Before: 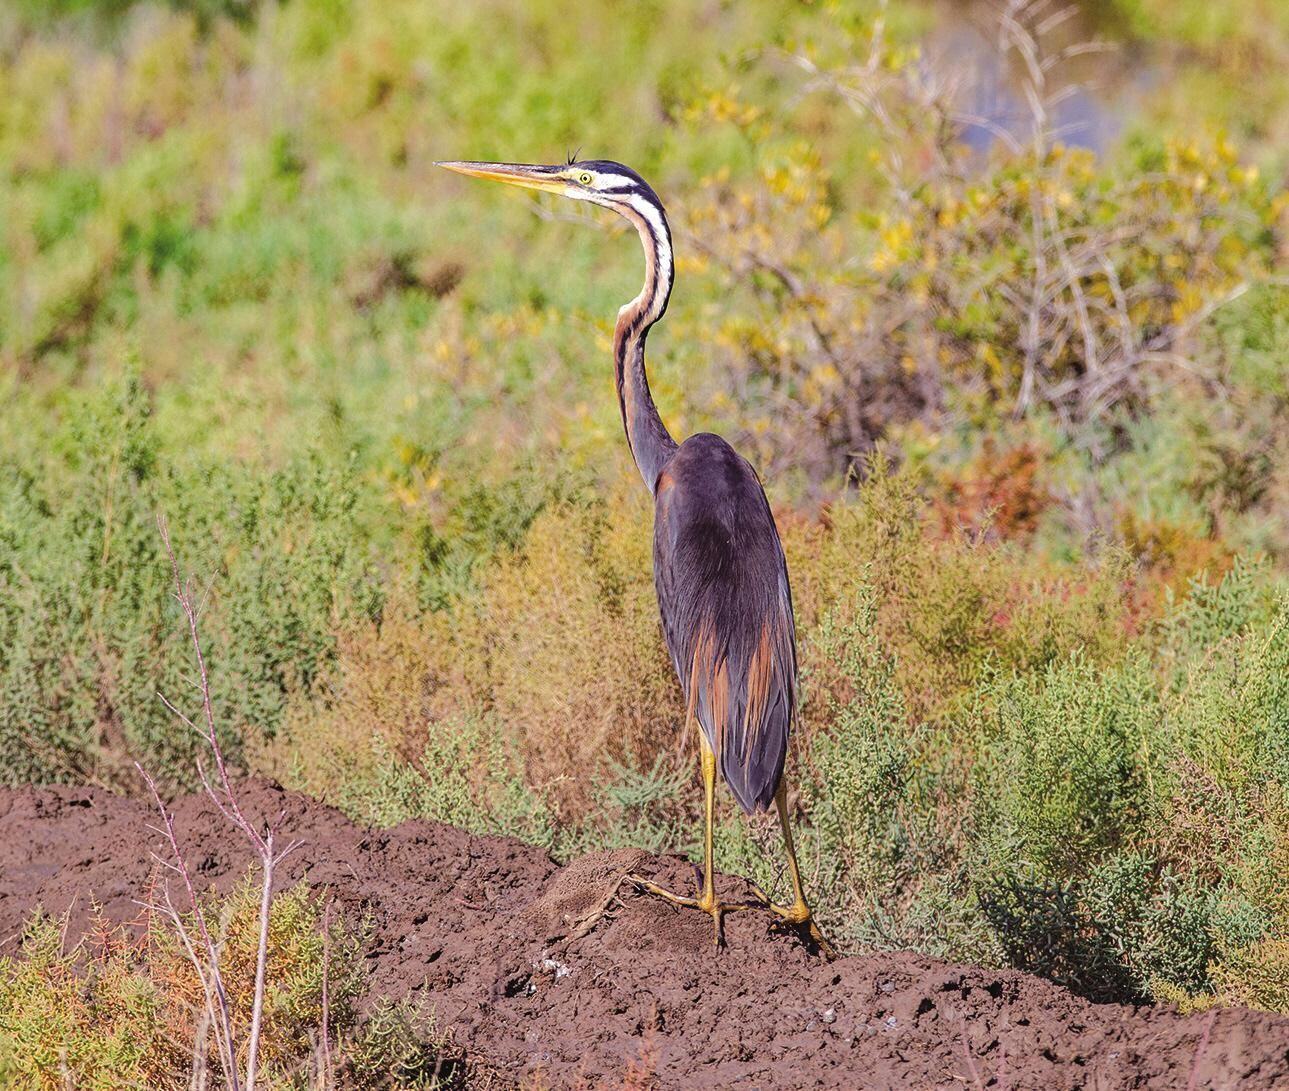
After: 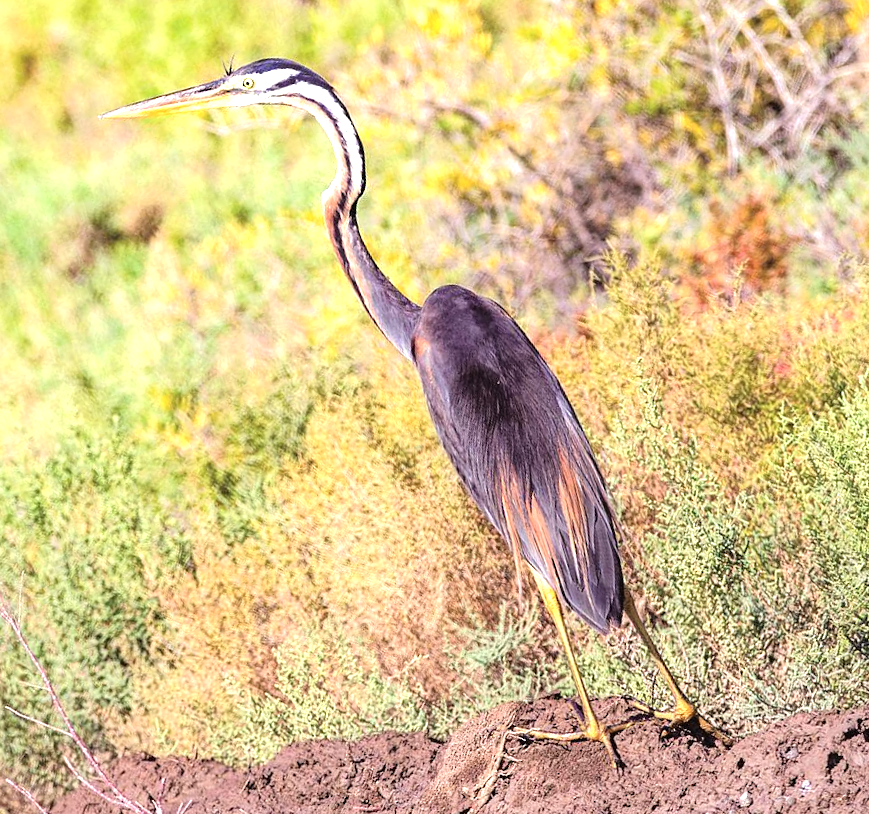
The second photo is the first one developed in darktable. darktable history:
tone equalizer: -8 EV -1.05 EV, -7 EV -1.02 EV, -6 EV -0.874 EV, -5 EV -0.592 EV, -3 EV 0.578 EV, -2 EV 0.84 EV, -1 EV 0.998 EV, +0 EV 1.07 EV
crop and rotate: angle 18.52°, left 6.87%, right 3.892%, bottom 1.137%
contrast brightness saturation: saturation -0.048
